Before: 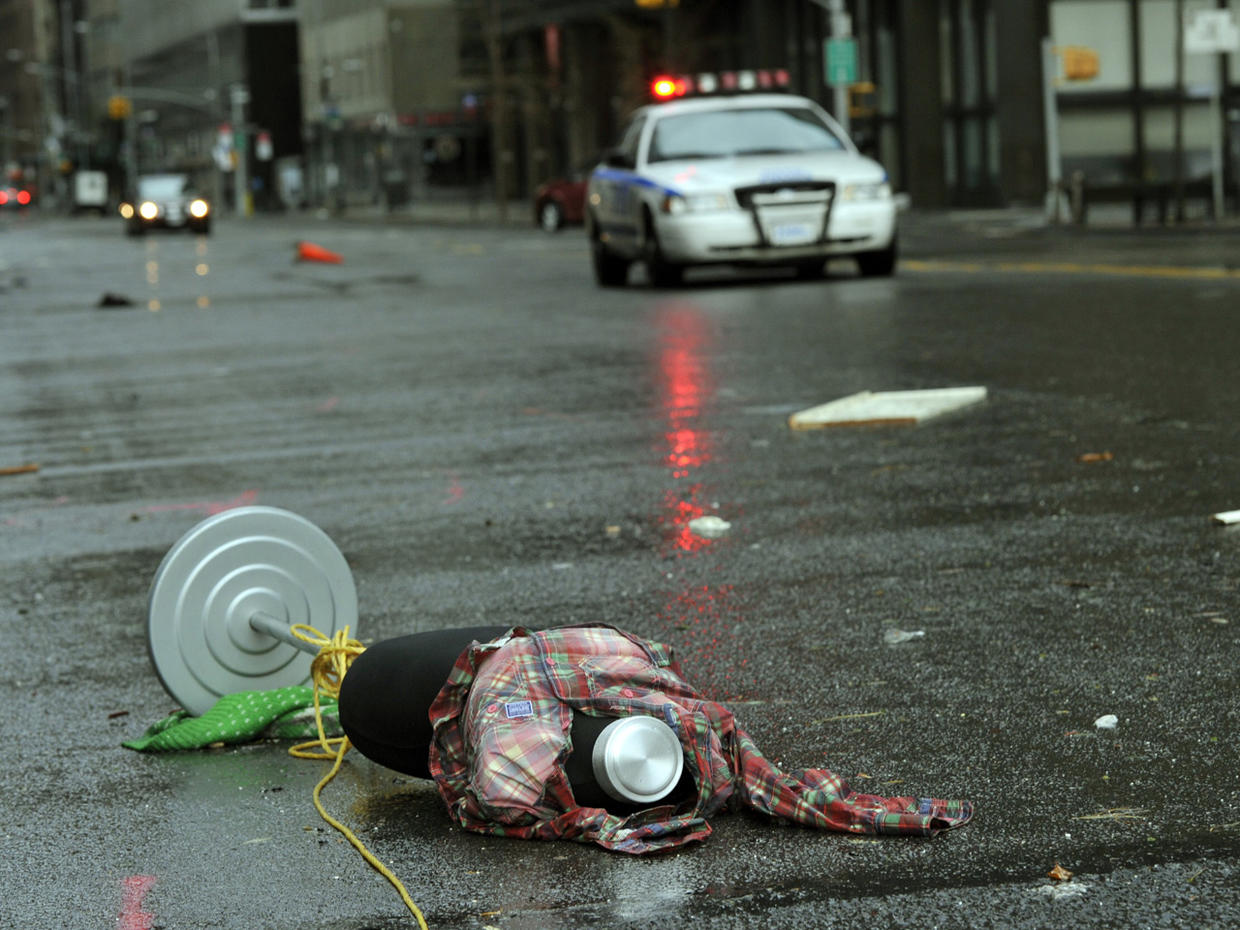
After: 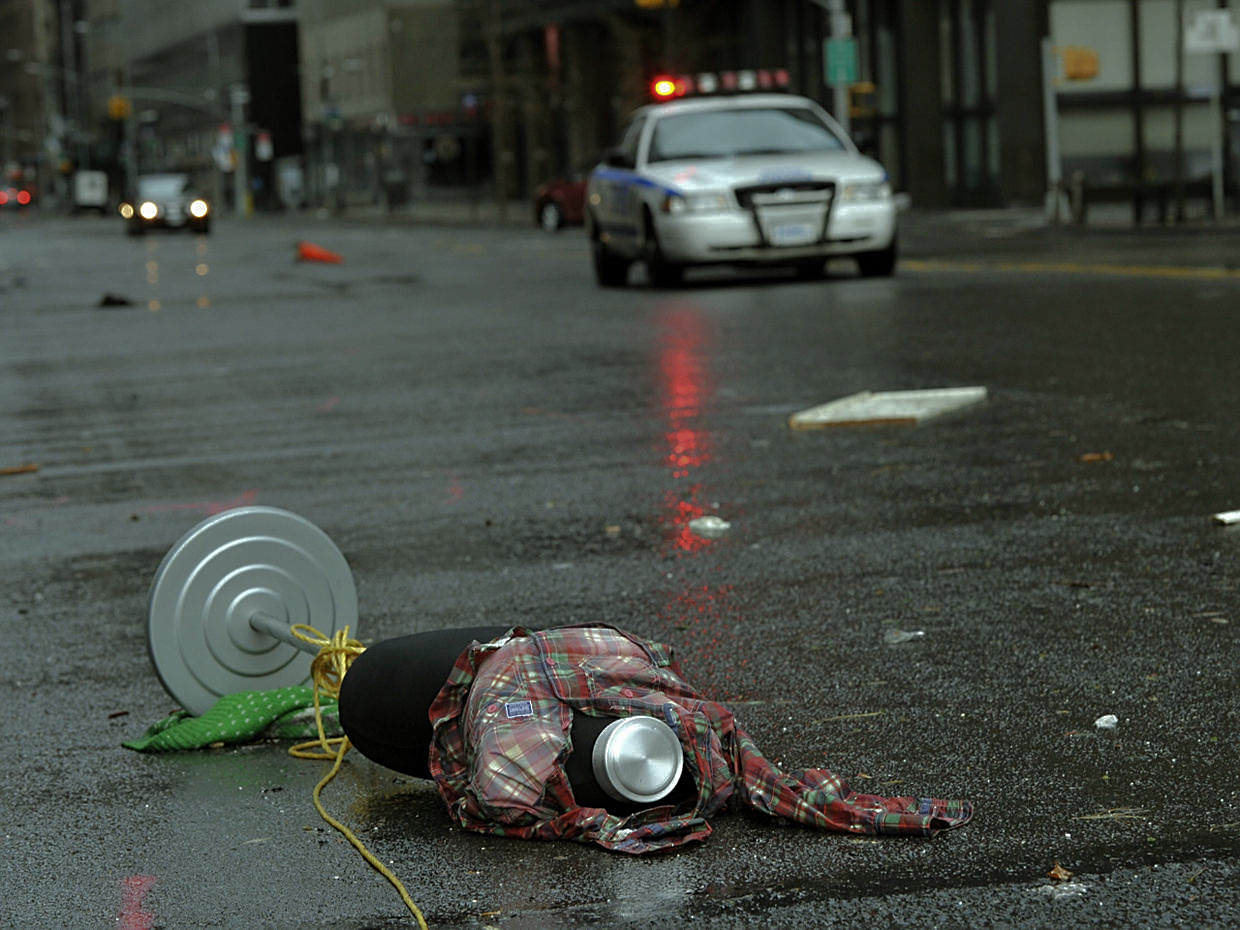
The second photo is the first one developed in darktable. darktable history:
base curve: curves: ch0 [(0, 0) (0.826, 0.587) (1, 1)]
sharpen: on, module defaults
